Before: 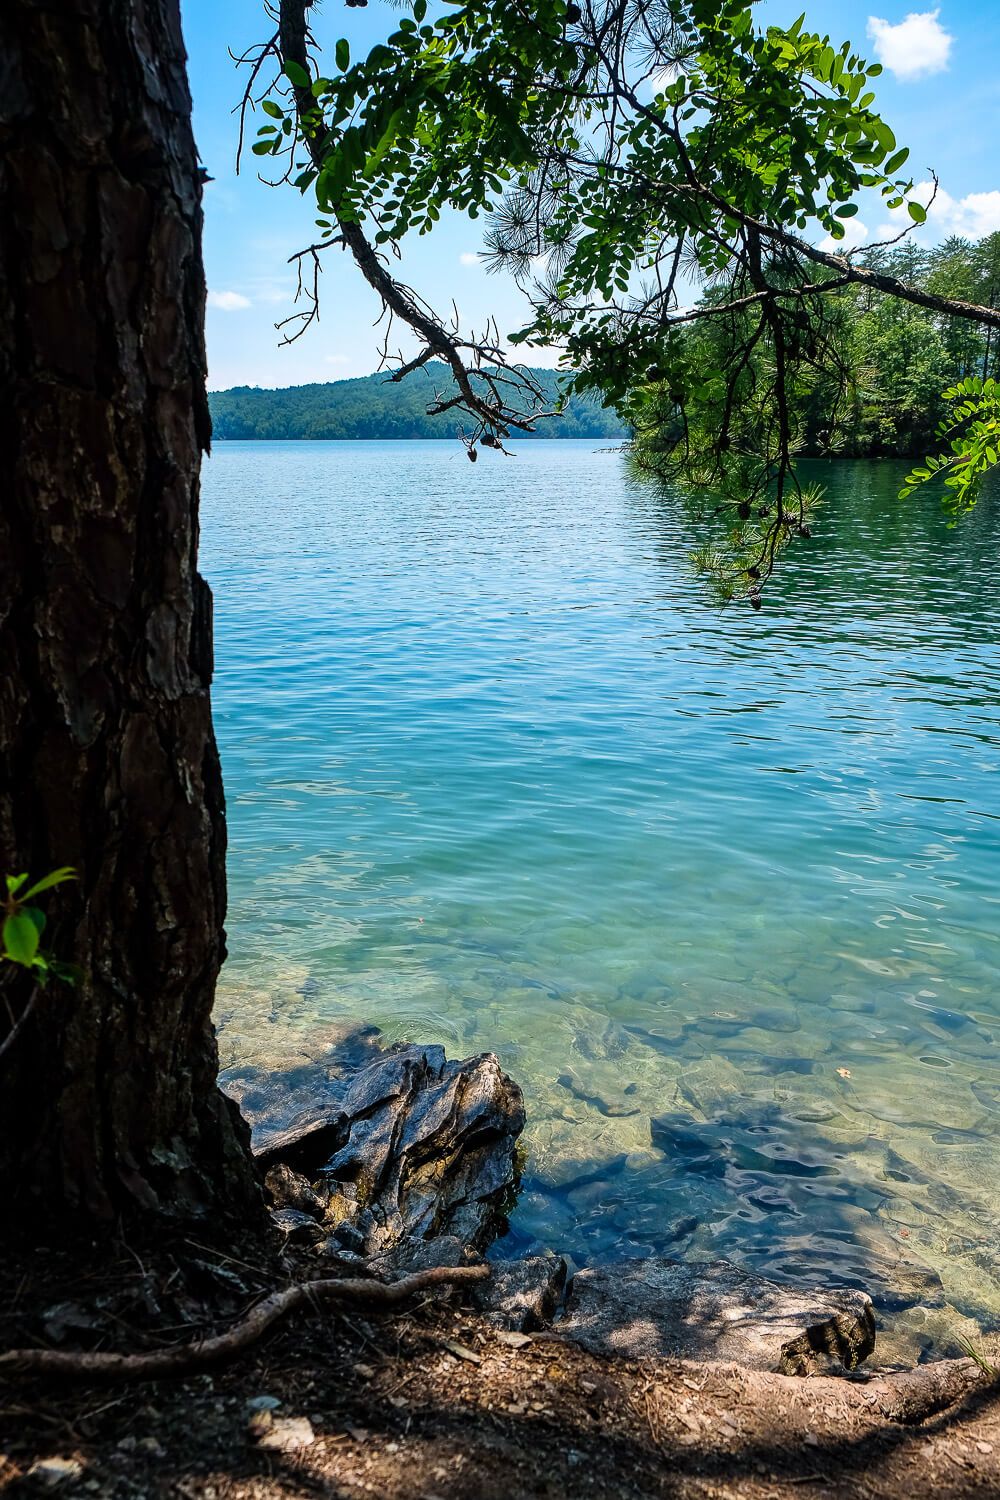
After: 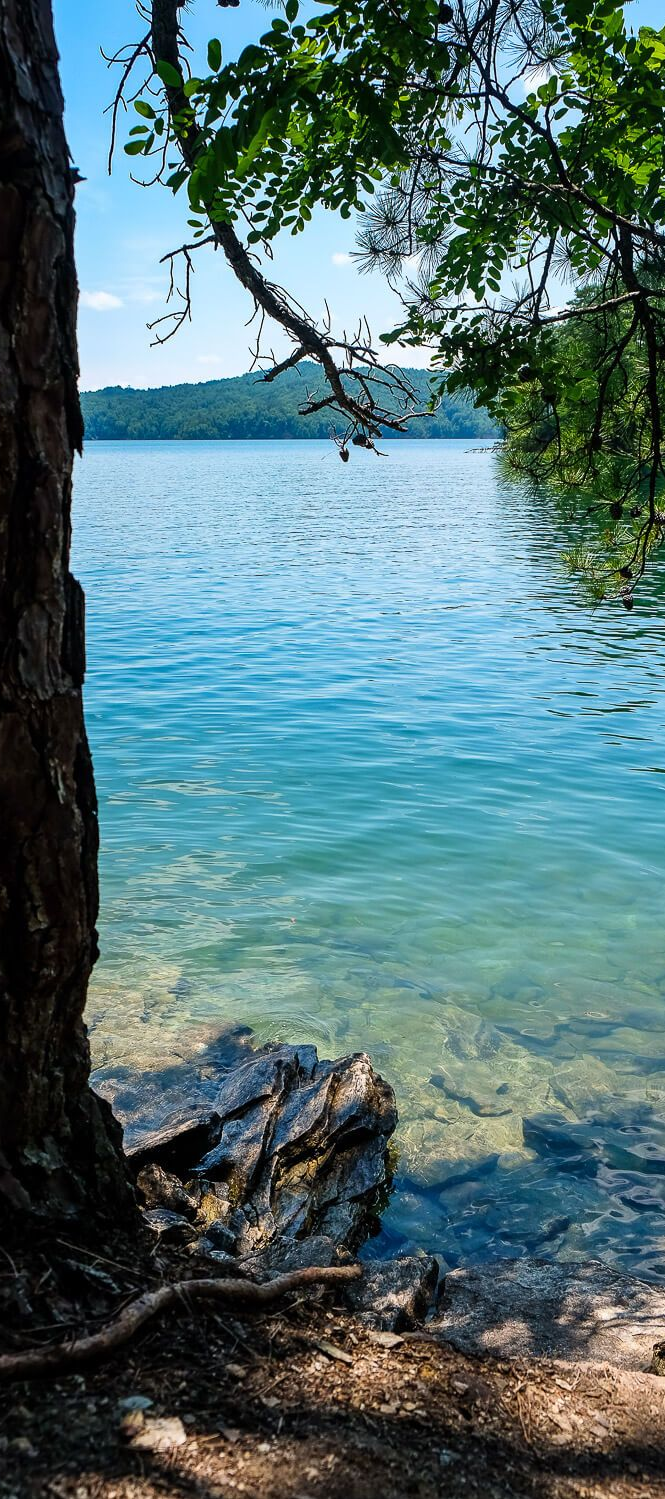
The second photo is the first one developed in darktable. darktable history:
crop and rotate: left 12.831%, right 20.639%
